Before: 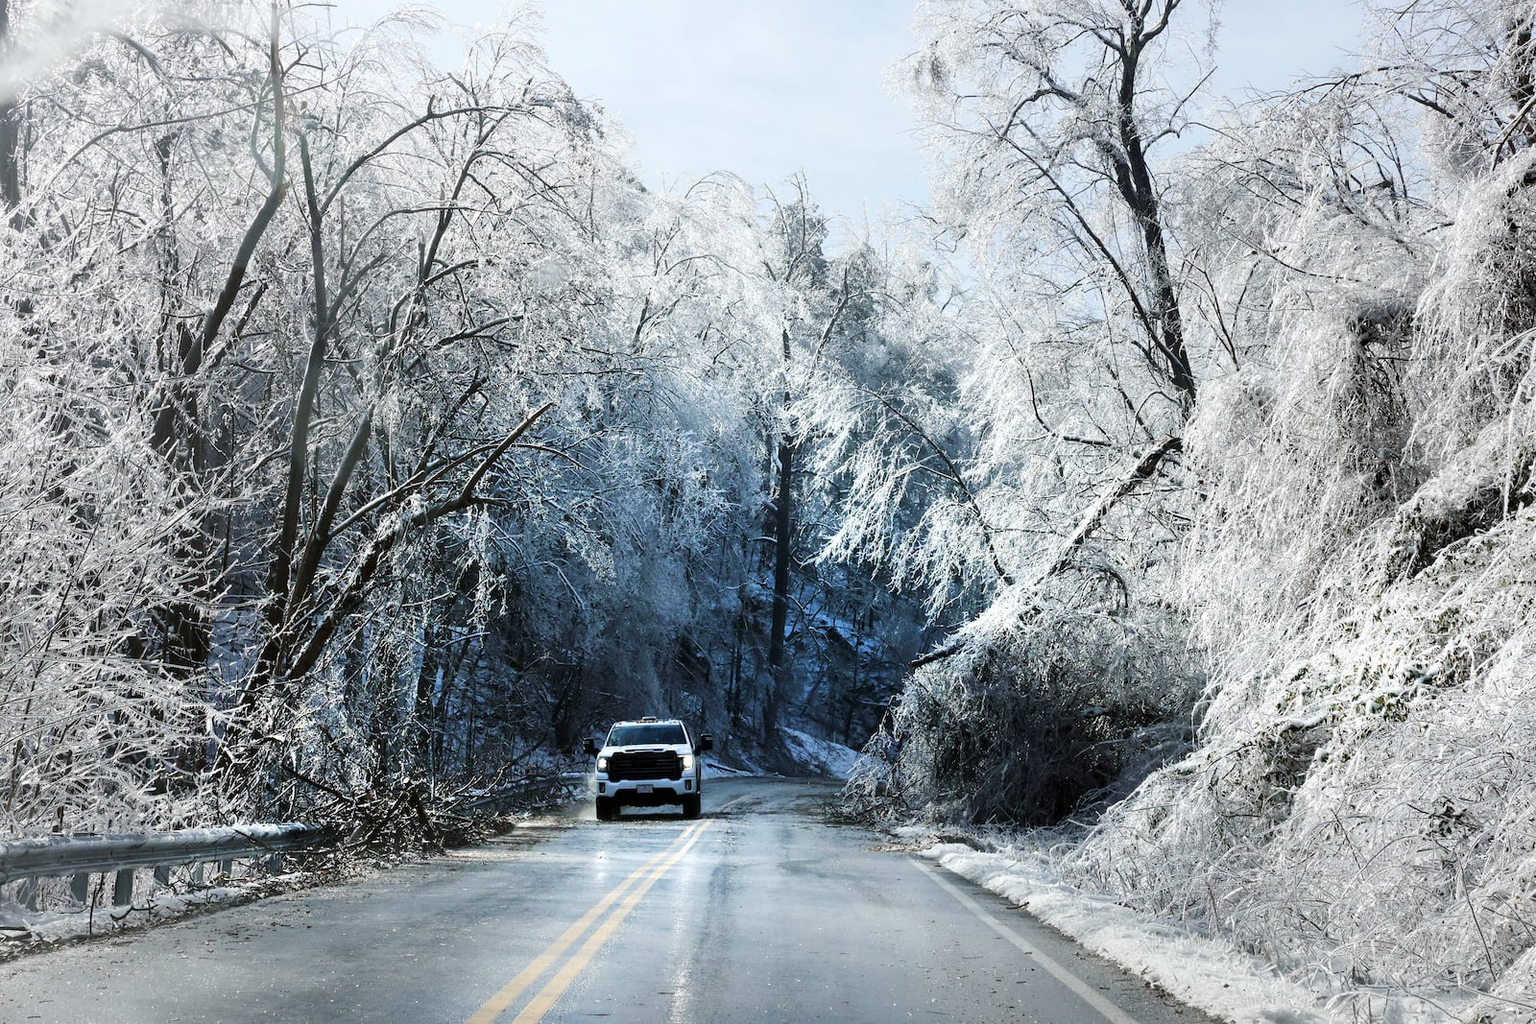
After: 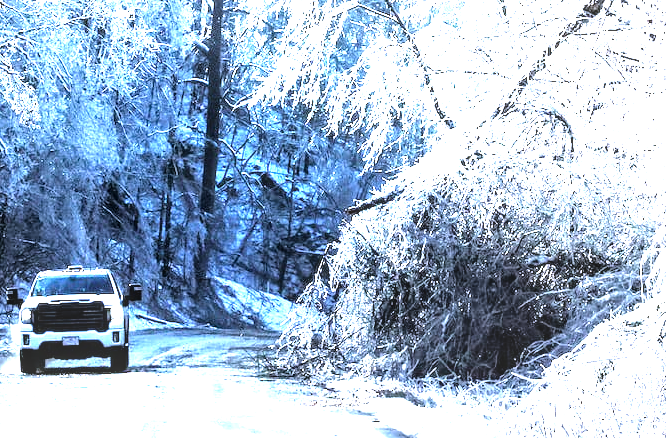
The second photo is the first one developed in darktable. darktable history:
haze removal: compatibility mode true, adaptive false
crop: left 37.597%, top 45.085%, right 20.722%, bottom 13.857%
local contrast: on, module defaults
tone equalizer: -8 EV -1.11 EV, -7 EV -1.05 EV, -6 EV -0.895 EV, -5 EV -0.579 EV, -3 EV 0.599 EV, -2 EV 0.859 EV, -1 EV 0.987 EV, +0 EV 1.07 EV
color calibration: illuminant custom, x 0.372, y 0.389, temperature 4271.79 K
exposure: black level correction 0, exposure 1.2 EV, compensate highlight preservation false
